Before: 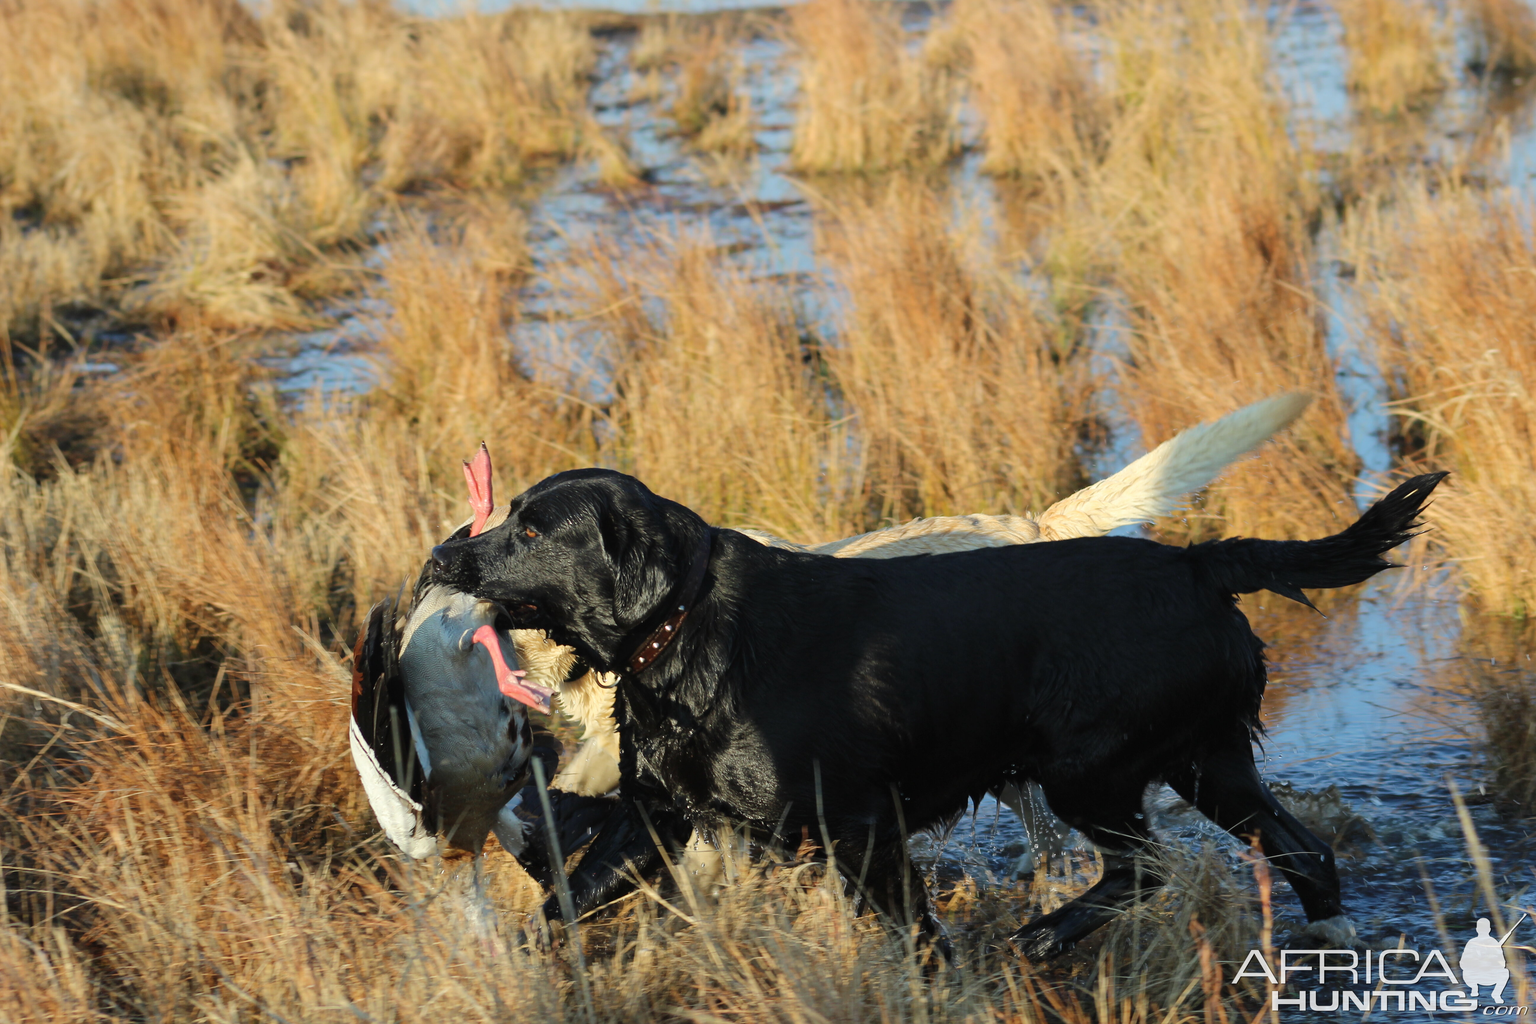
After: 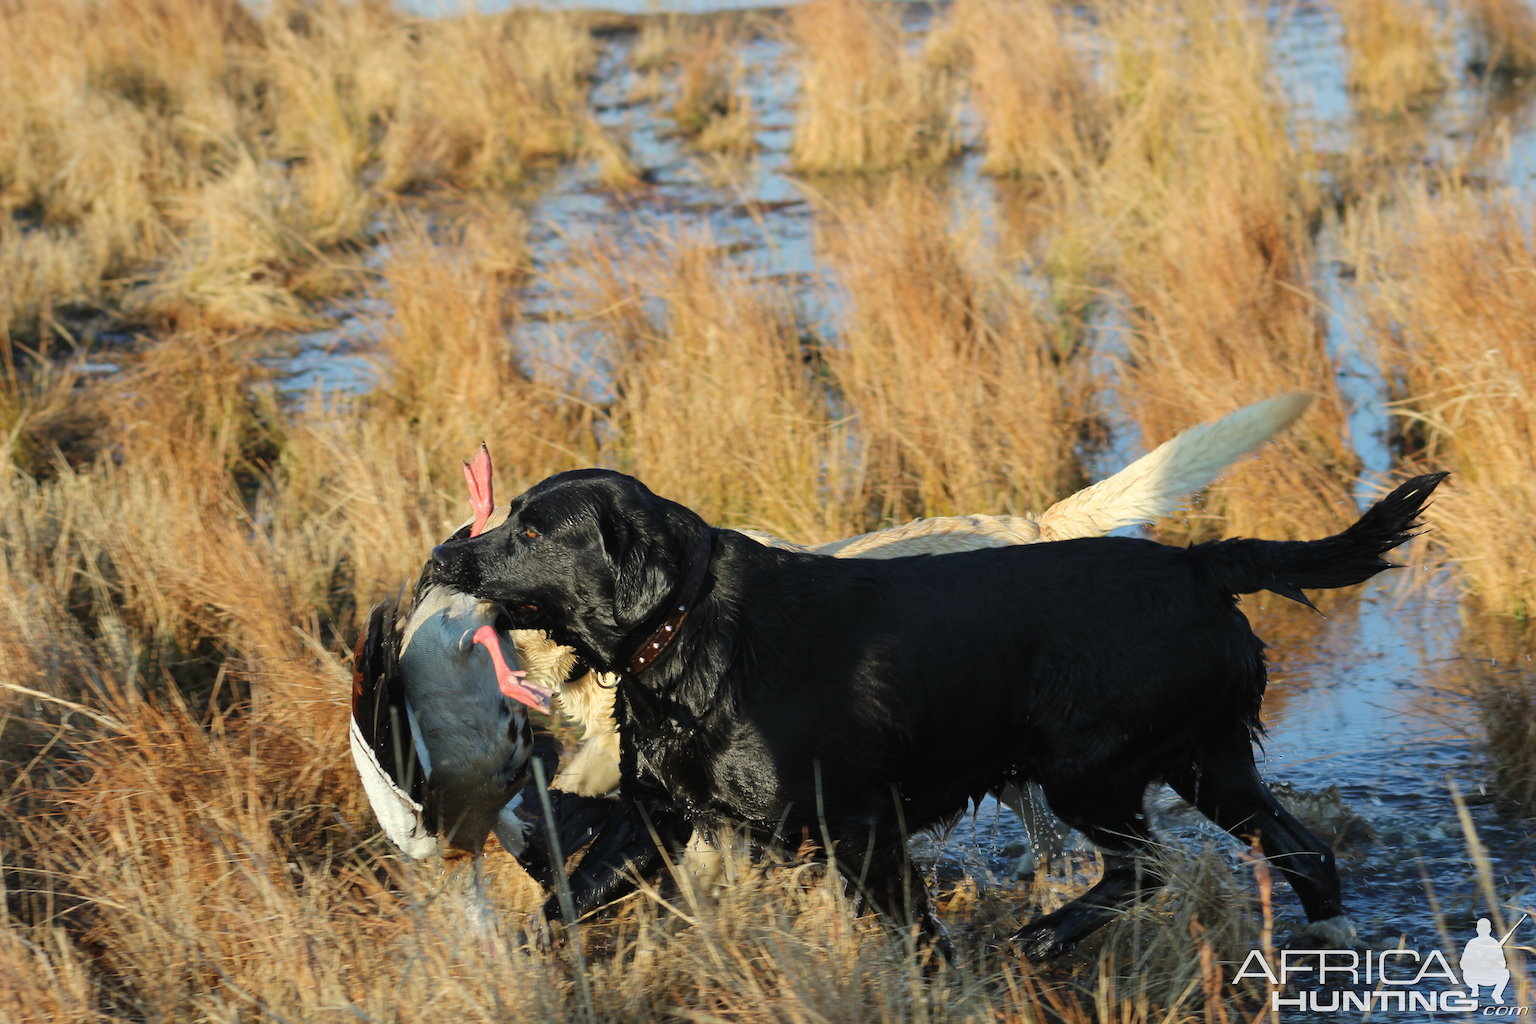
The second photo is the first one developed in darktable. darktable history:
color correction: highlights b* -0.028
